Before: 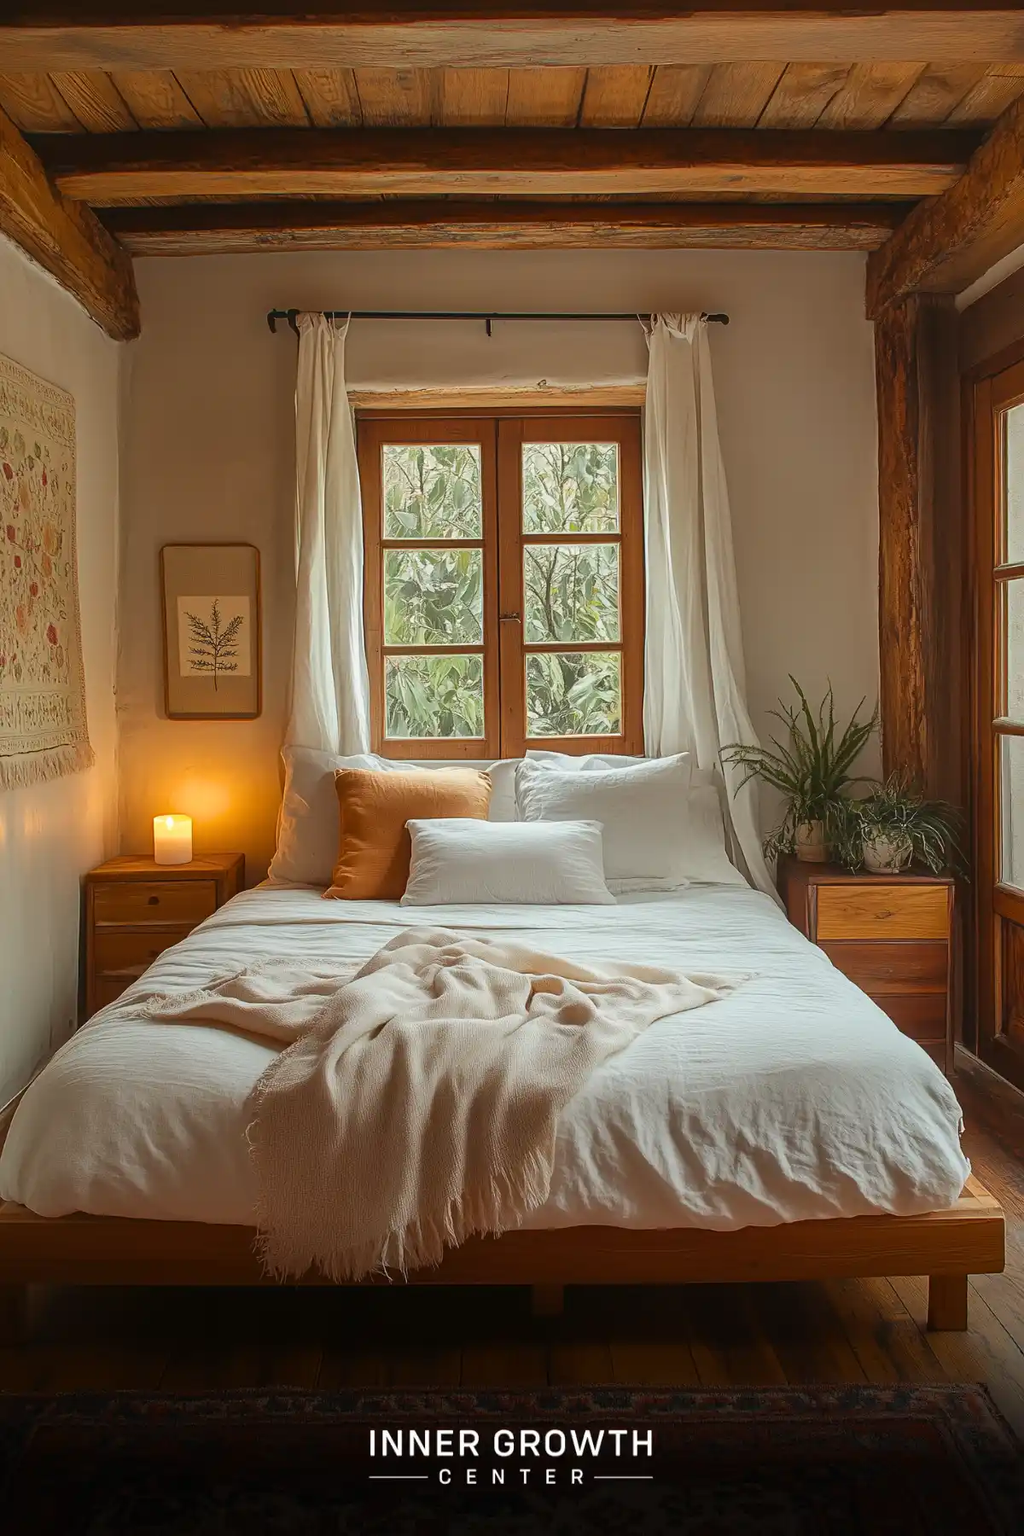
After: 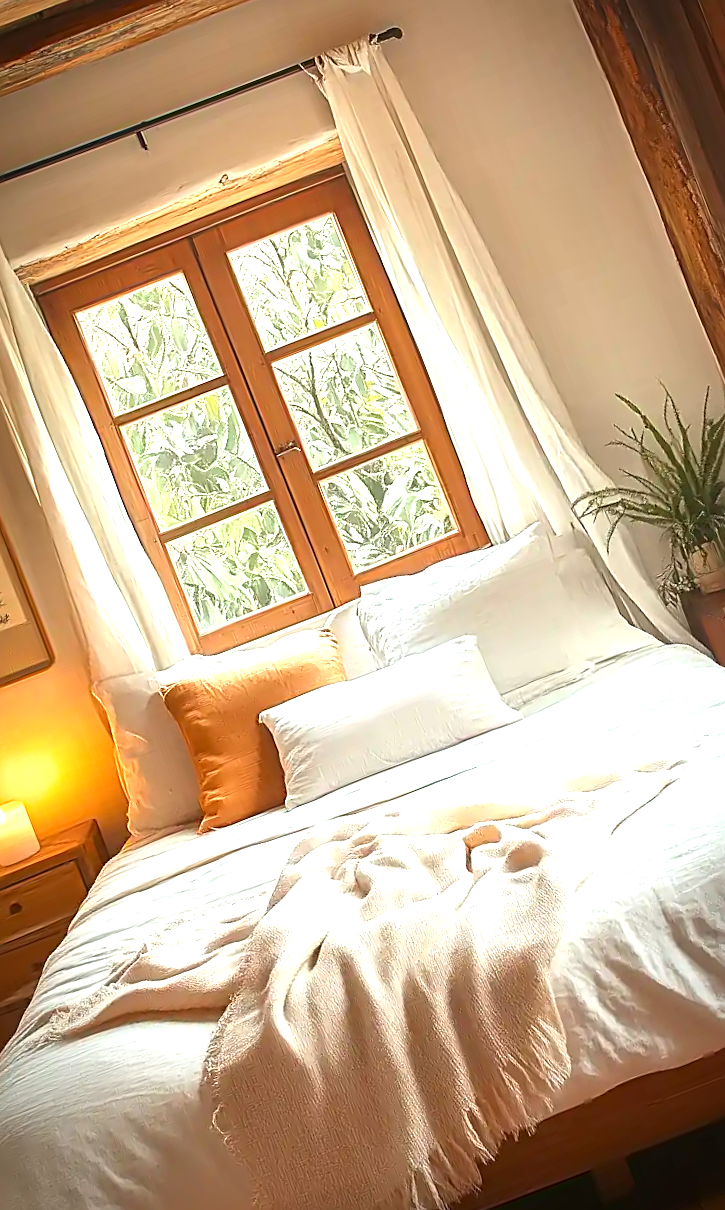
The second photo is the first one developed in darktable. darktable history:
sharpen: on, module defaults
crop and rotate: angle 20.94°, left 6.983%, right 4.202%, bottom 1.15%
vignetting: brightness -0.565, saturation -0.002, automatic ratio true
exposure: black level correction 0, exposure 1.46 EV, compensate exposure bias true, compensate highlight preservation false
